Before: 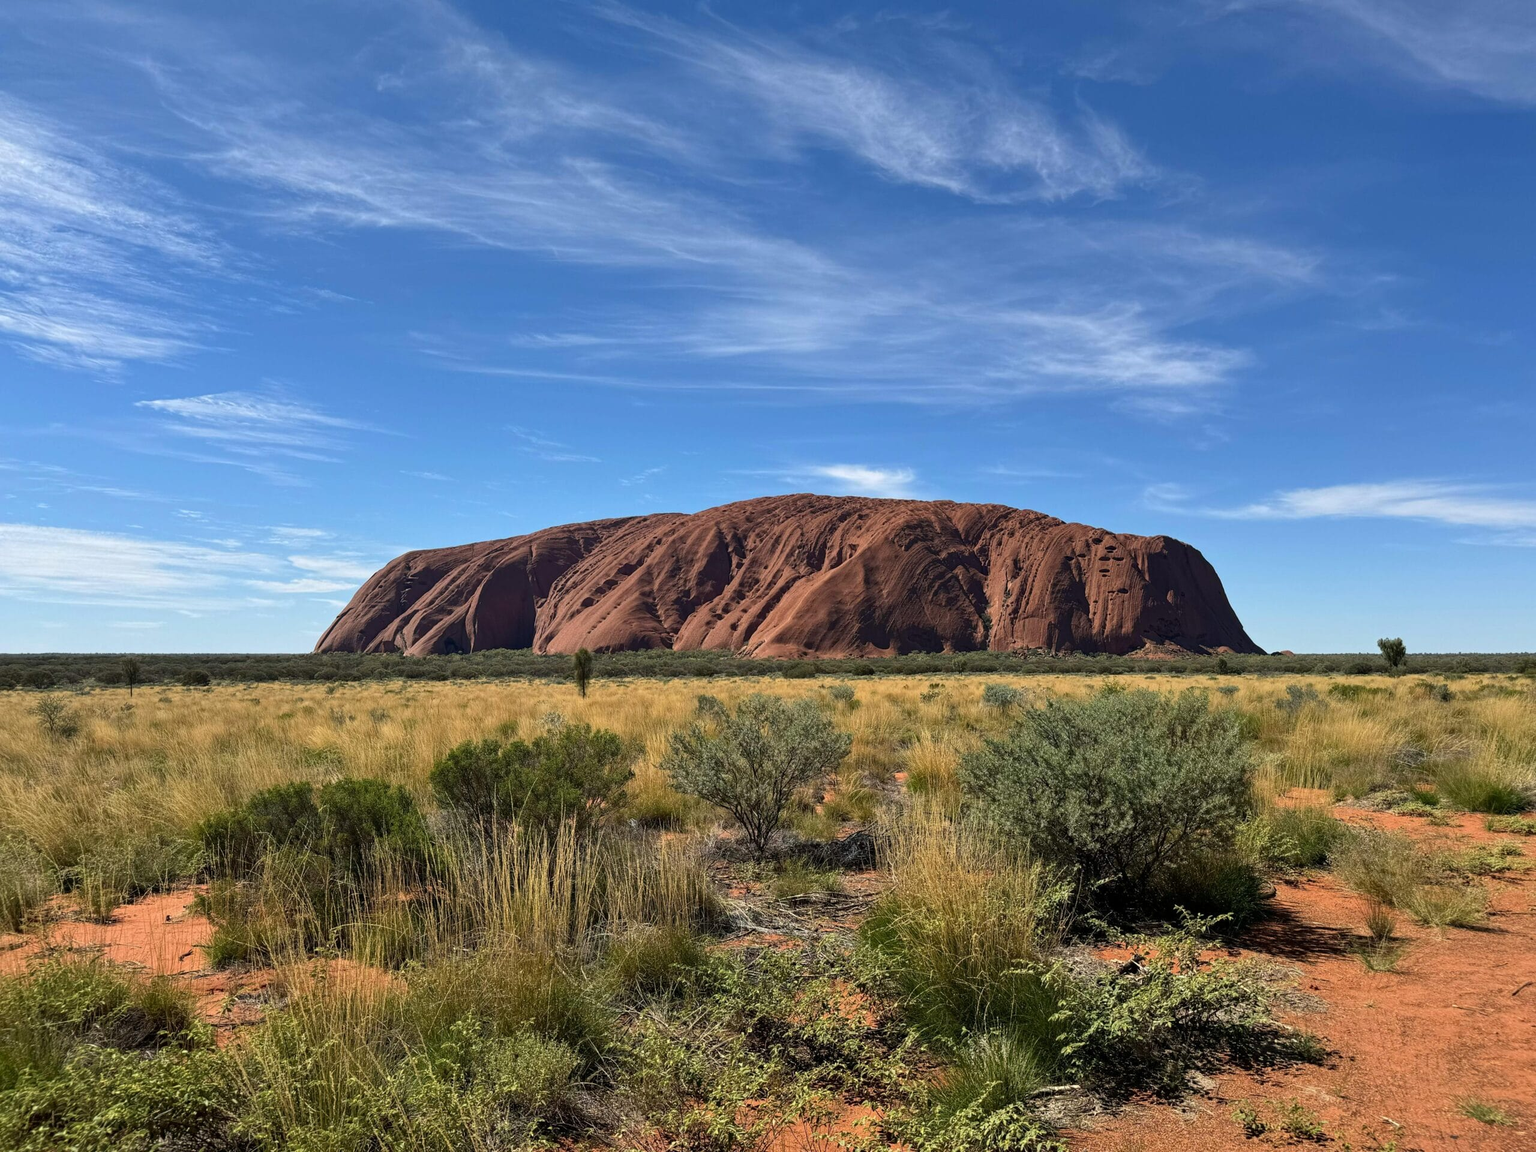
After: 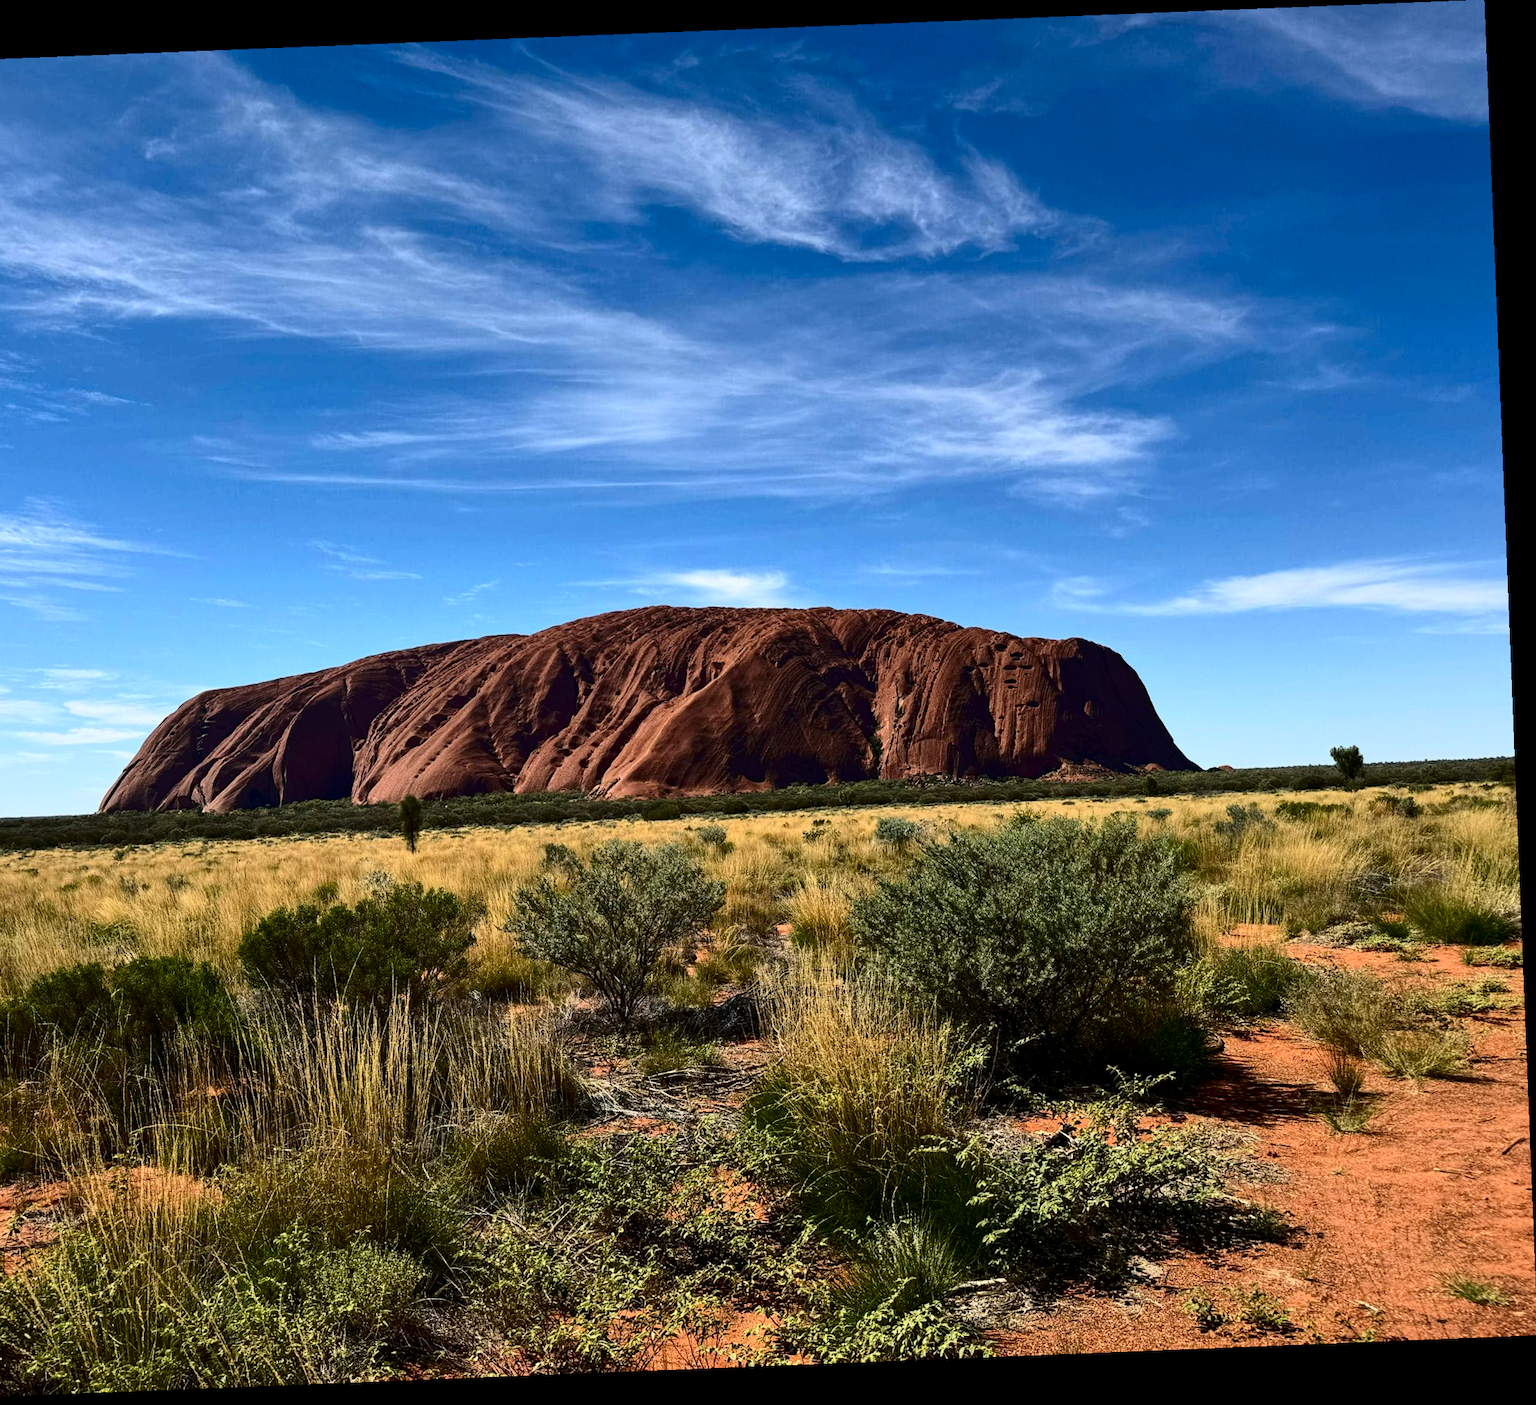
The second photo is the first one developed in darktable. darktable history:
rotate and perspective: rotation -2.29°, automatic cropping off
crop: left 16.145%
contrast brightness saturation: contrast 0.32, brightness -0.08, saturation 0.17
